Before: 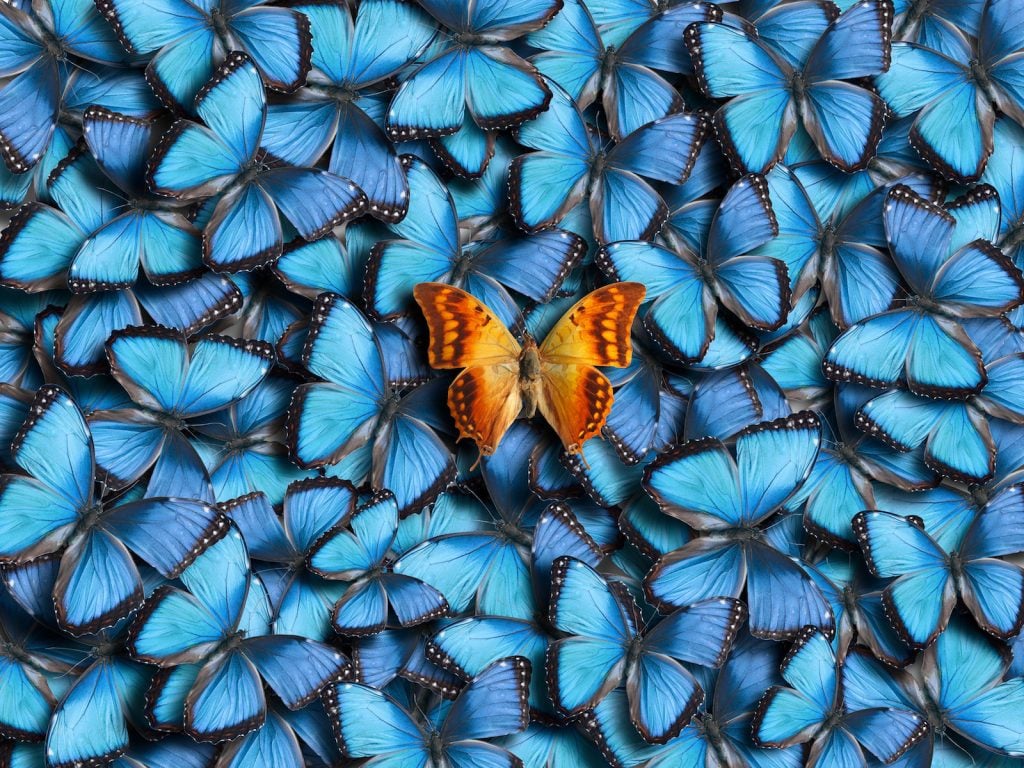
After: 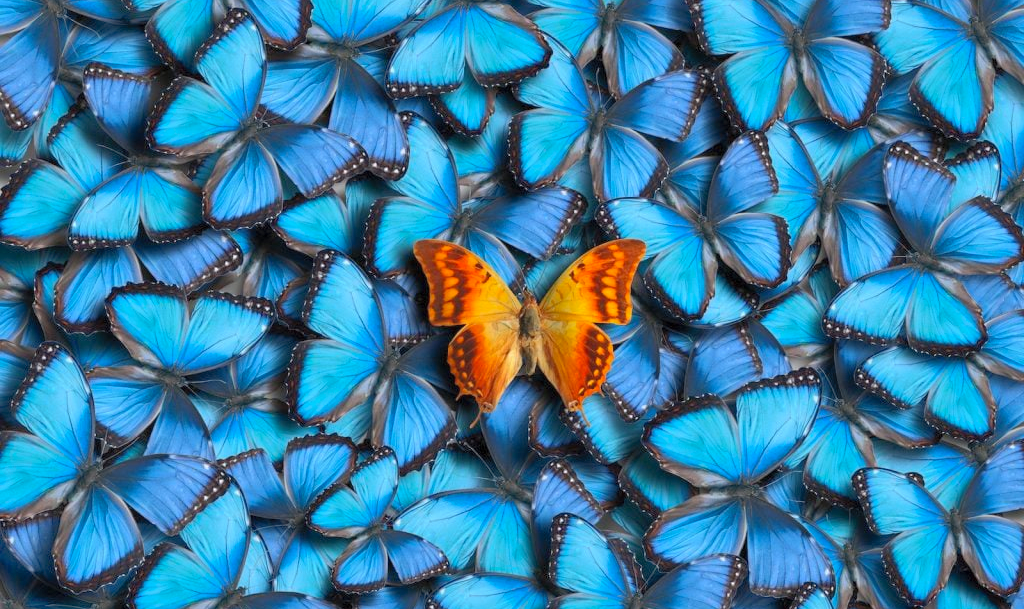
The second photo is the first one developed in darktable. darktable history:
crop and rotate: top 5.667%, bottom 14.937%
contrast brightness saturation: brightness 0.09, saturation 0.19
shadows and highlights: on, module defaults
